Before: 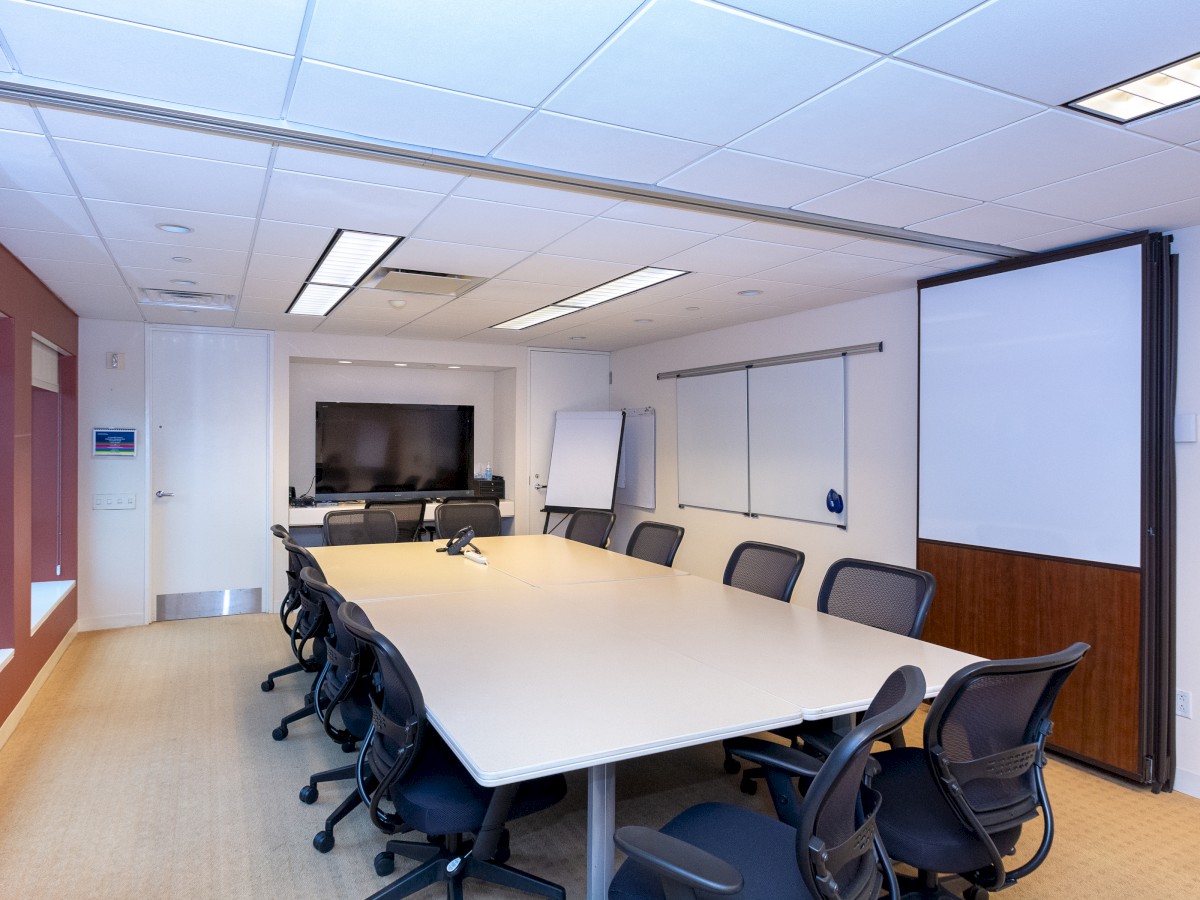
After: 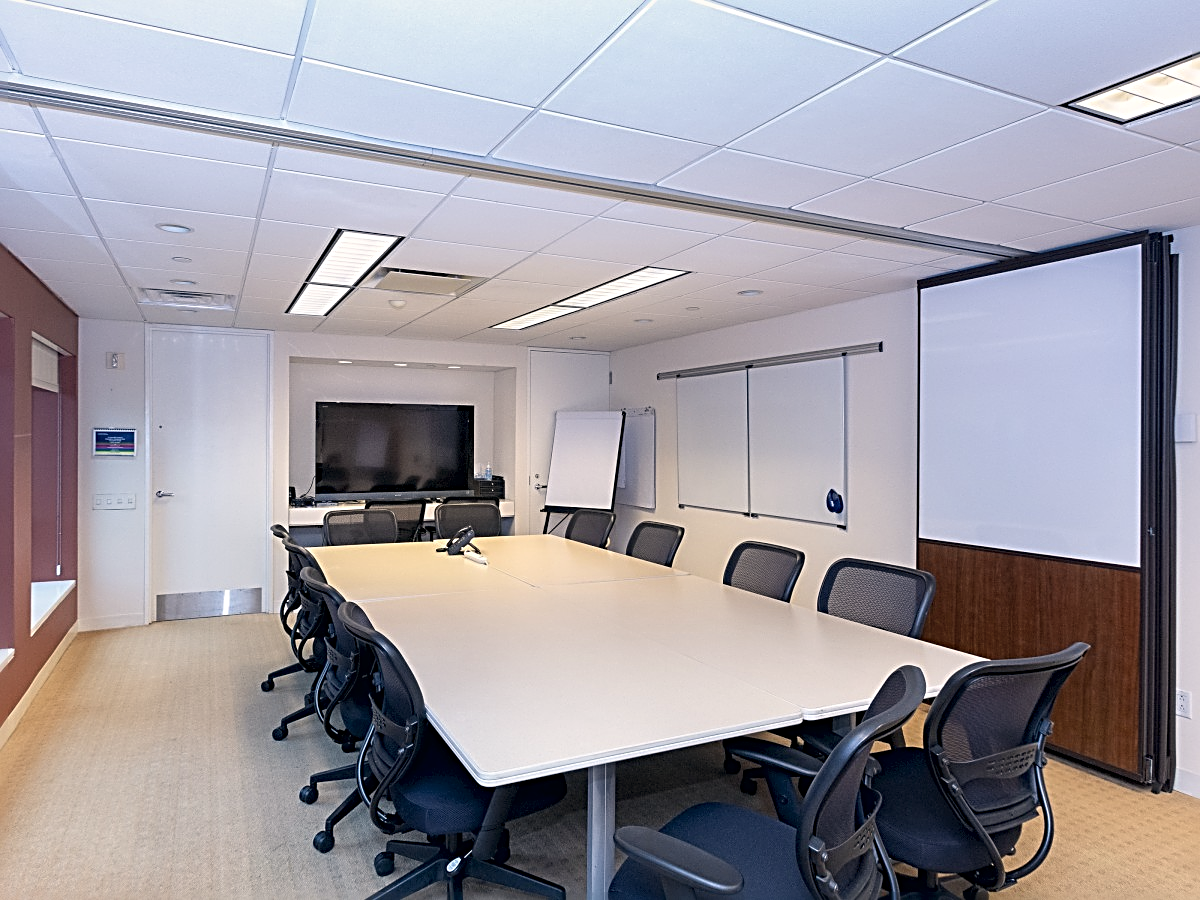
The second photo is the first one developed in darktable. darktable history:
color correction: highlights a* 2.75, highlights b* 5, shadows a* -2.04, shadows b* -4.84, saturation 0.8
sharpen: radius 3.025, amount 0.757
tone equalizer: on, module defaults
